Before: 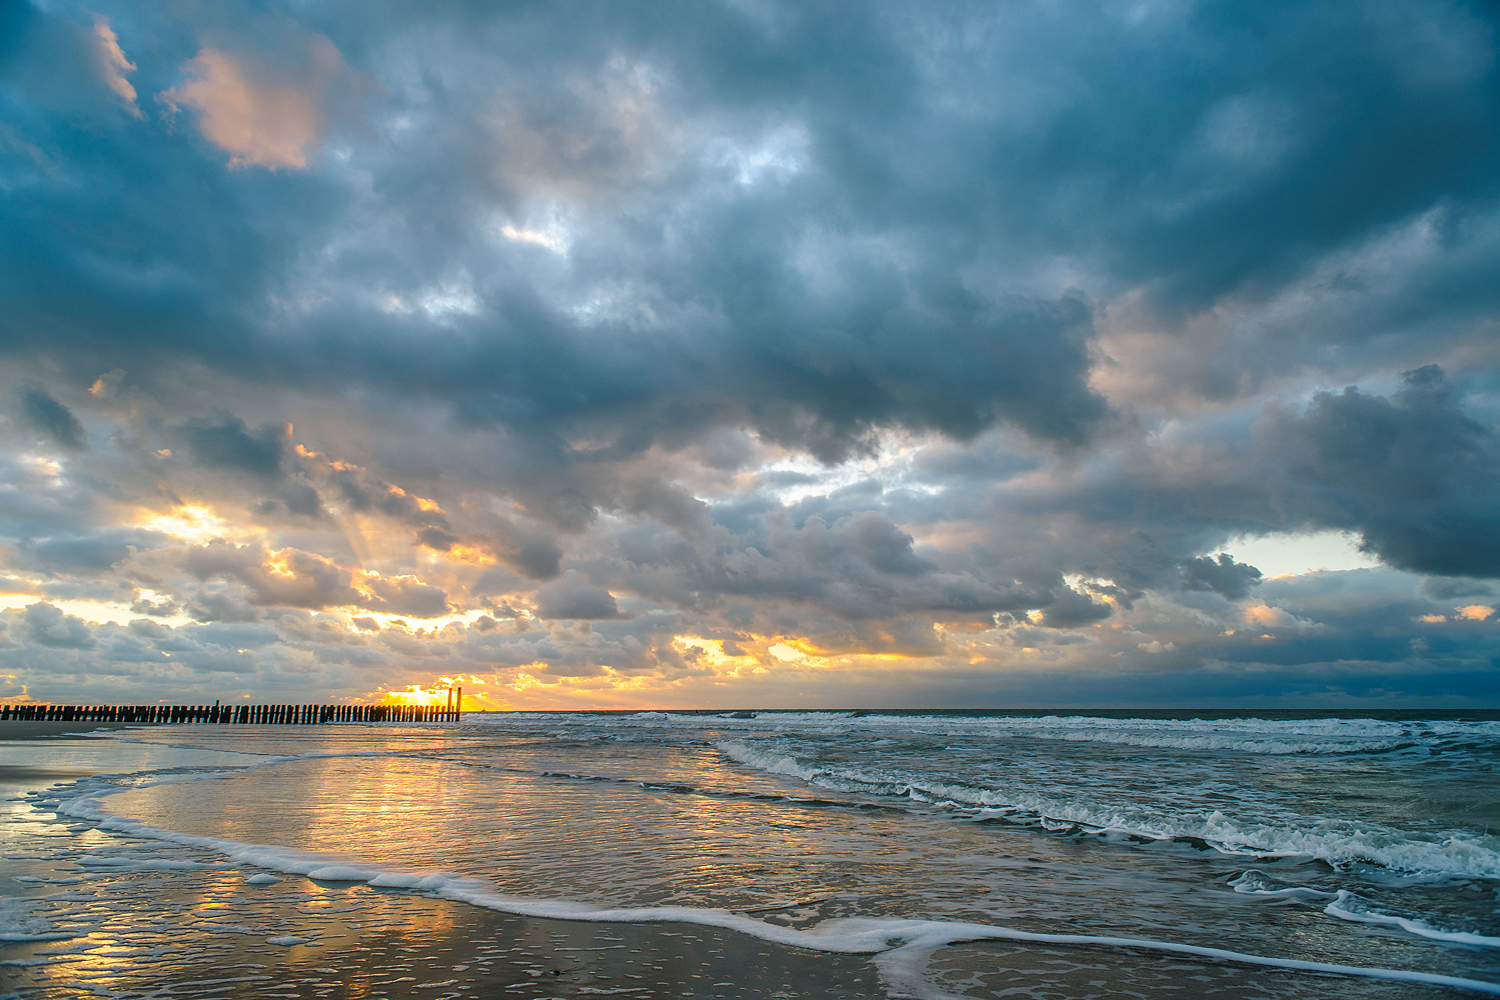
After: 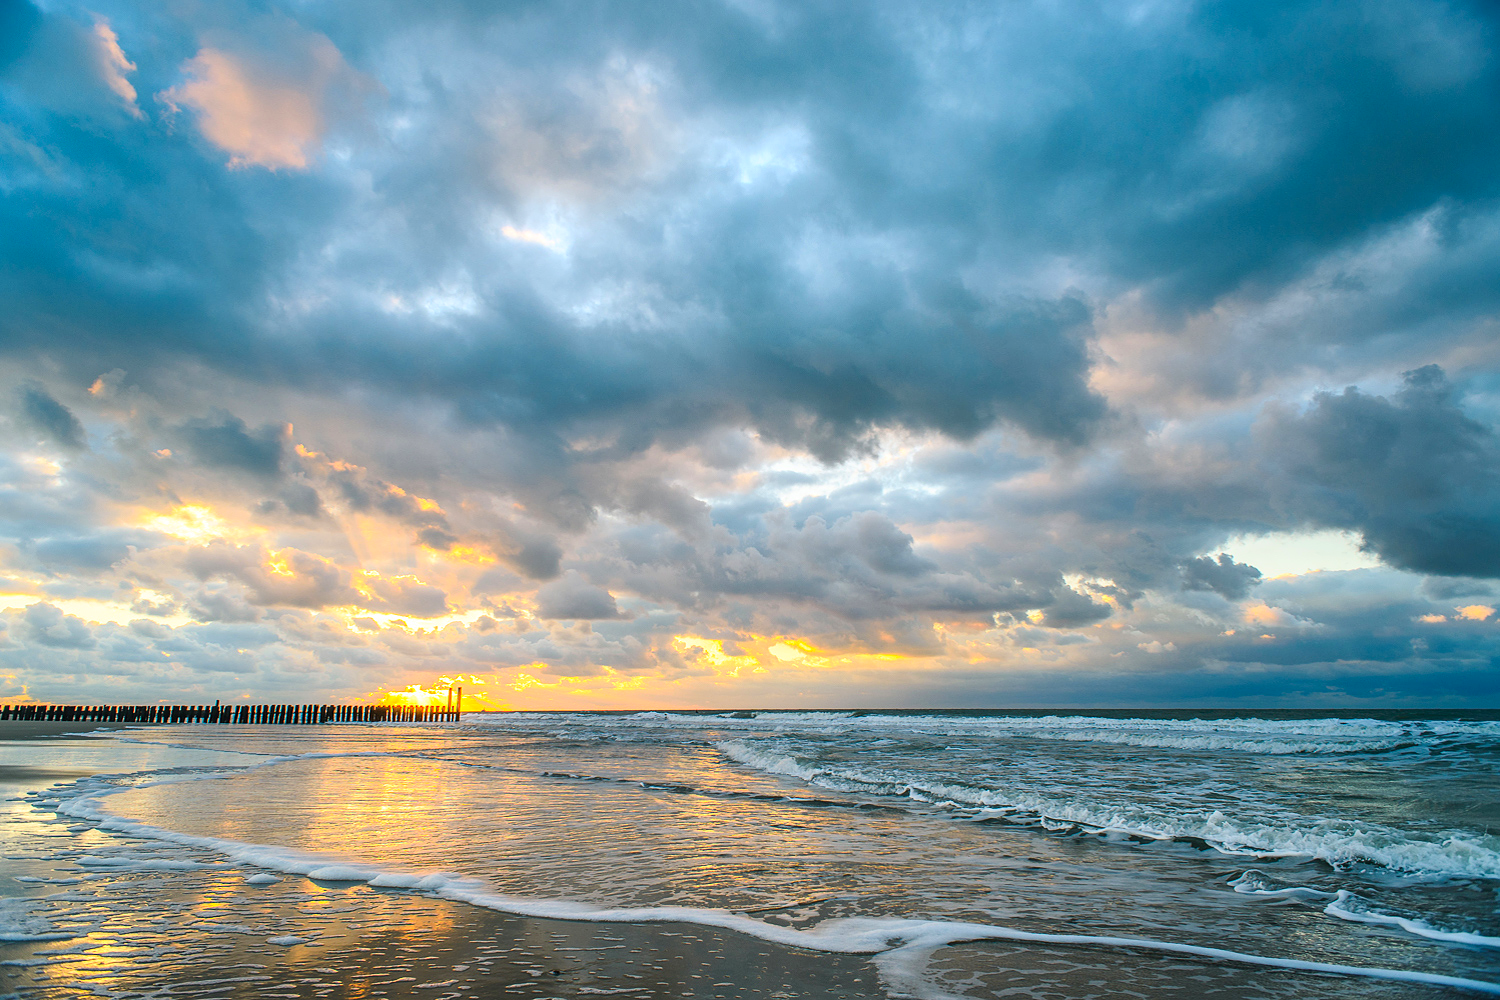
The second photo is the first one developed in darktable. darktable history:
contrast brightness saturation: contrast 0.202, brightness 0.168, saturation 0.226
